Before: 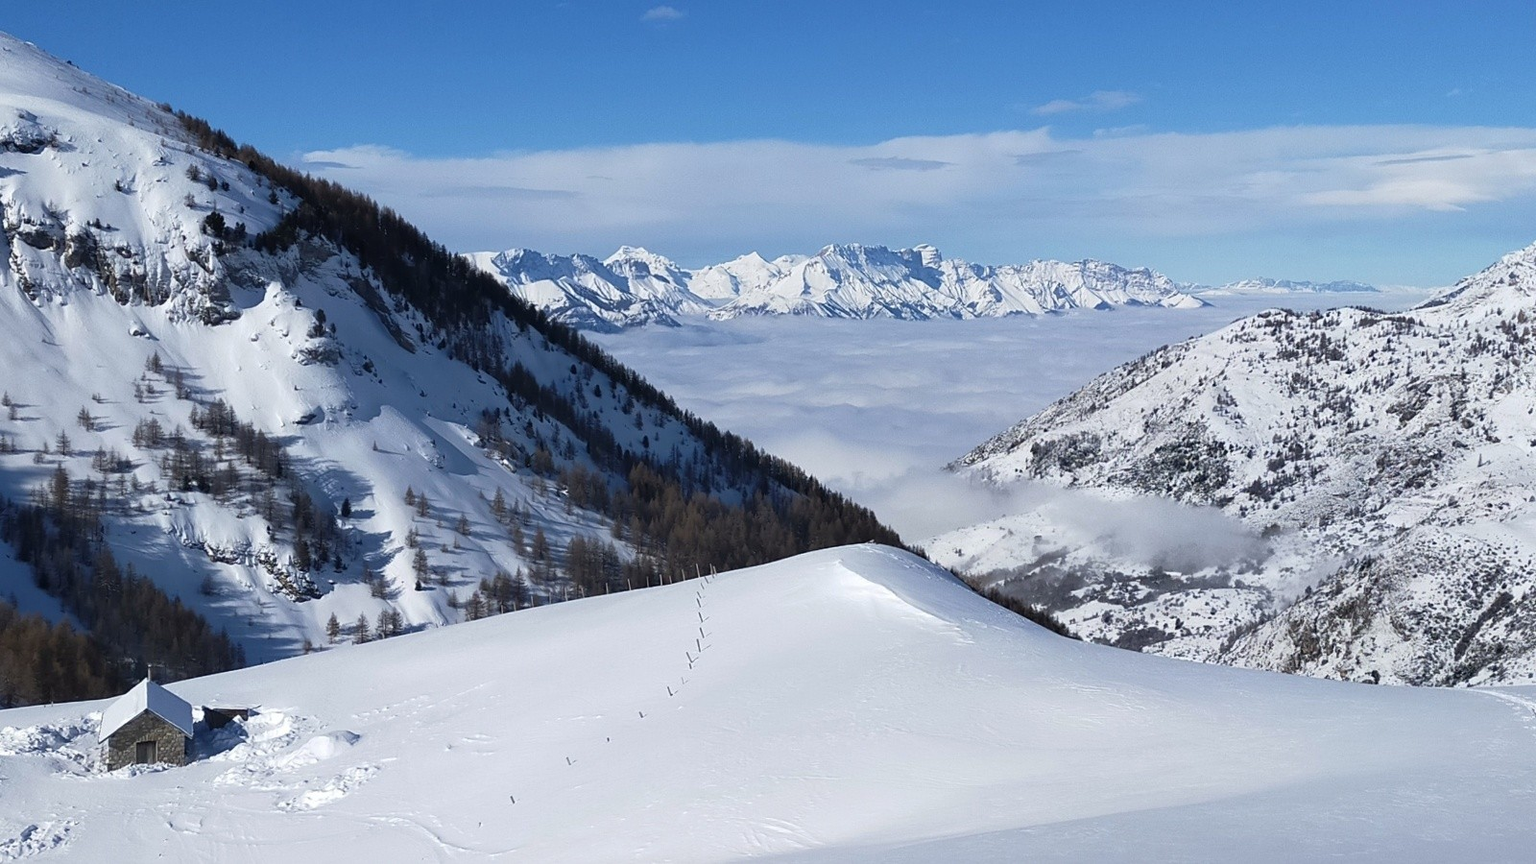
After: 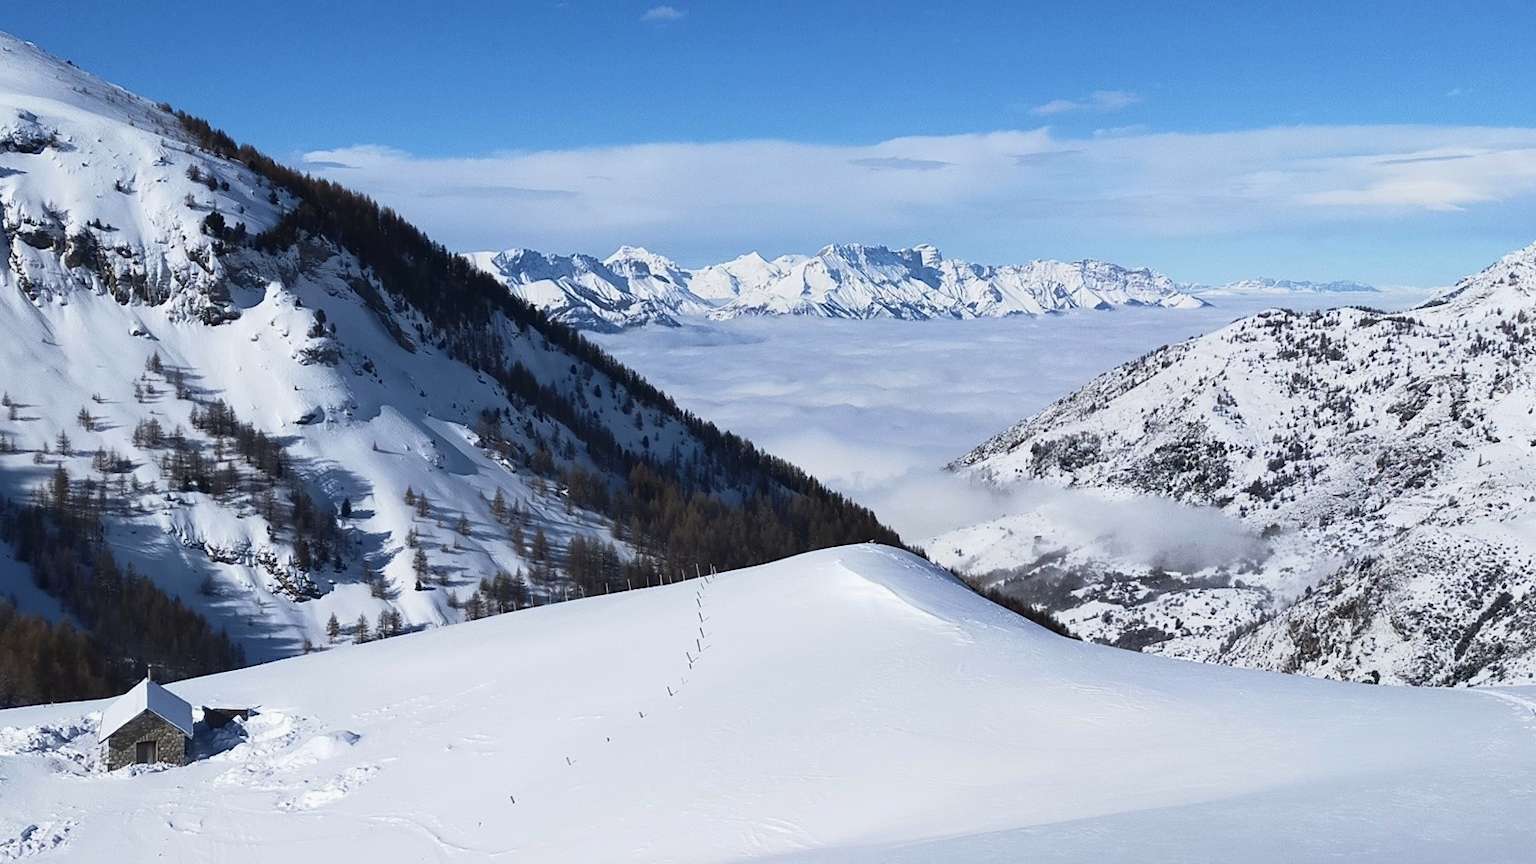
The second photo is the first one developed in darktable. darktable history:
tone curve: curves: ch0 [(0, 0.023) (0.217, 0.19) (0.754, 0.801) (1, 0.977)]; ch1 [(0, 0) (0.392, 0.398) (0.5, 0.5) (0.521, 0.528) (0.56, 0.577) (1, 1)]; ch2 [(0, 0) (0.5, 0.5) (0.579, 0.561) (0.65, 0.657) (1, 1)], color space Lab, linked channels, preserve colors none
